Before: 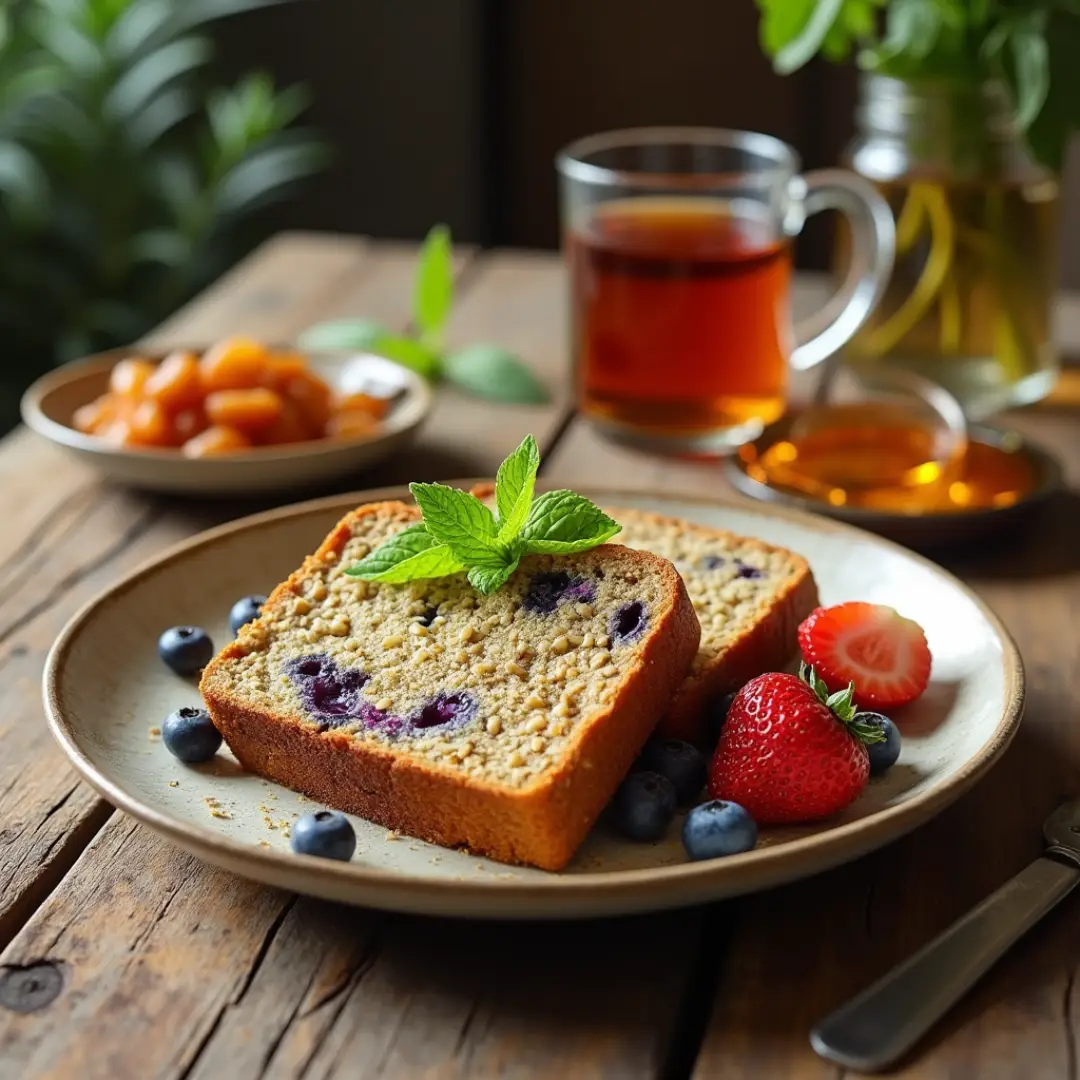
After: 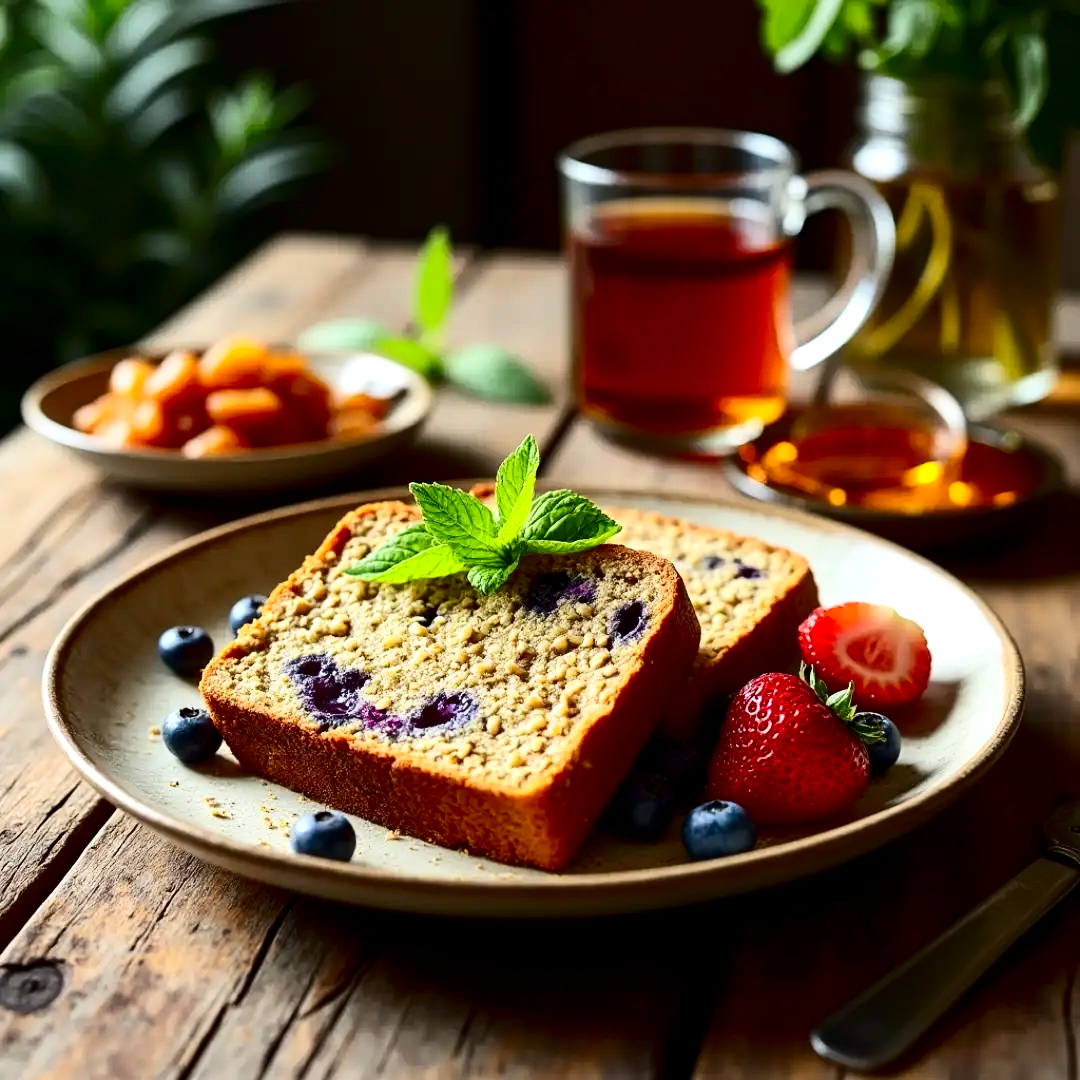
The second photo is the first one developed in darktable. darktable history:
exposure: exposure 0.207 EV, compensate highlight preservation false
contrast brightness saturation: contrast 0.32, brightness -0.08, saturation 0.17
local contrast: highlights 100%, shadows 100%, detail 120%, midtone range 0.2
